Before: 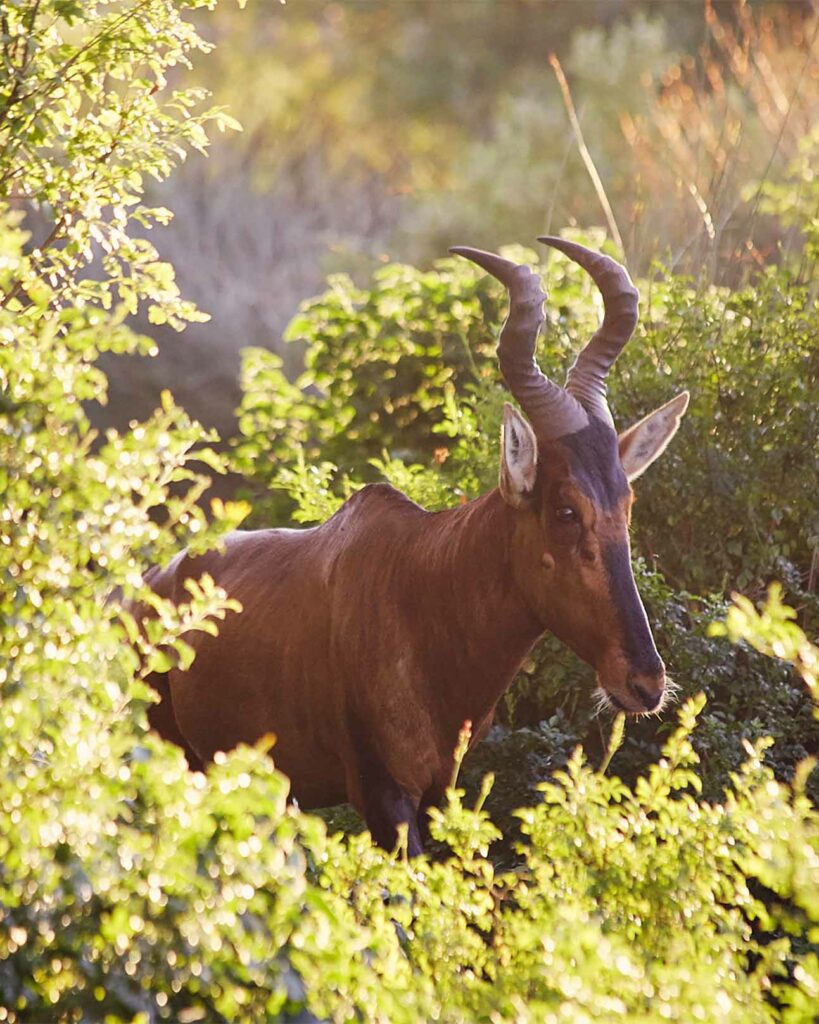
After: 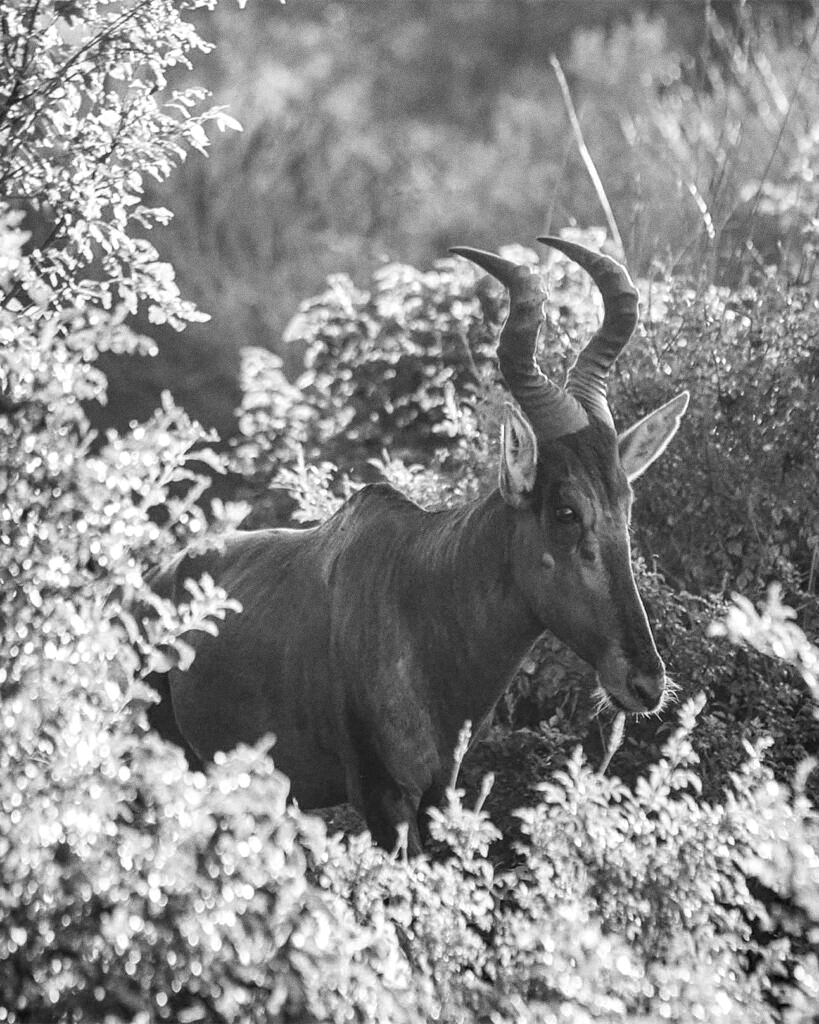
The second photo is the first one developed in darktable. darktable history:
monochrome: a 30.25, b 92.03
shadows and highlights: shadows 60, highlights -60.23, soften with gaussian
color correction: highlights a* 5.62, highlights b* 33.57, shadows a* -25.86, shadows b* 4.02
local contrast: highlights 61%, detail 143%, midtone range 0.428
grain: coarseness 0.09 ISO
